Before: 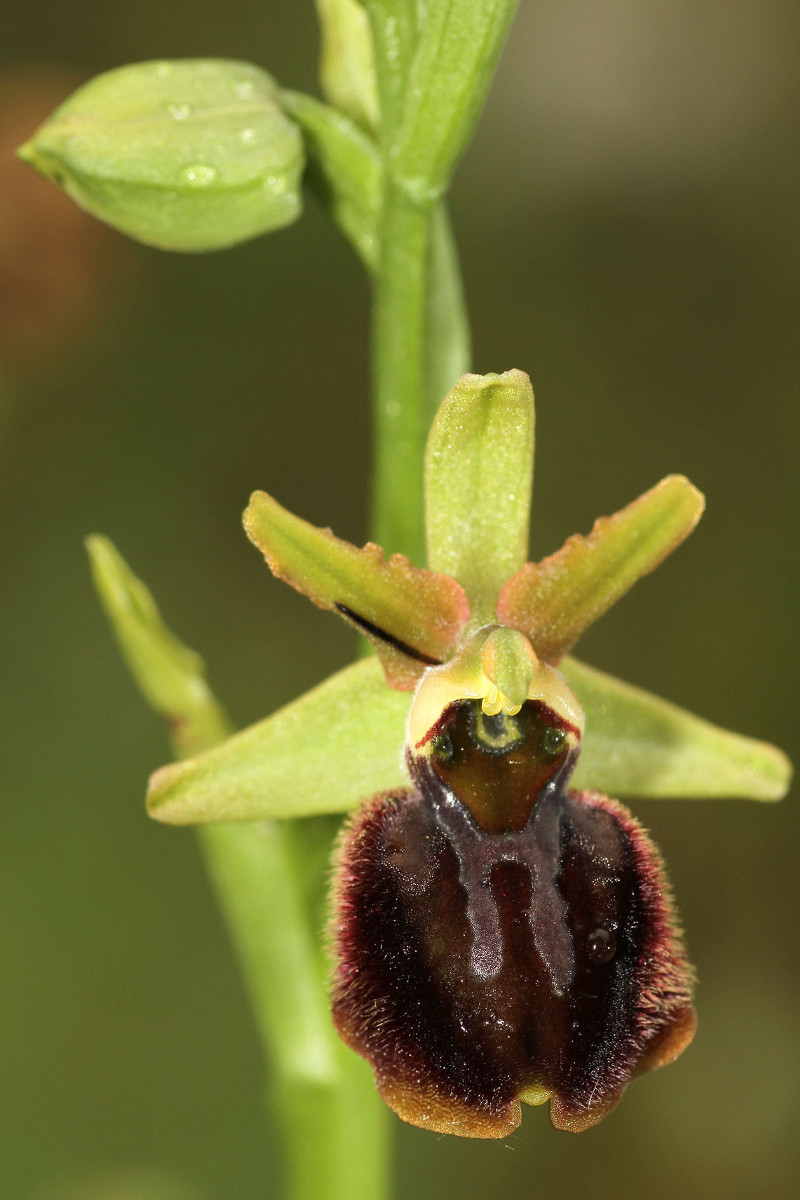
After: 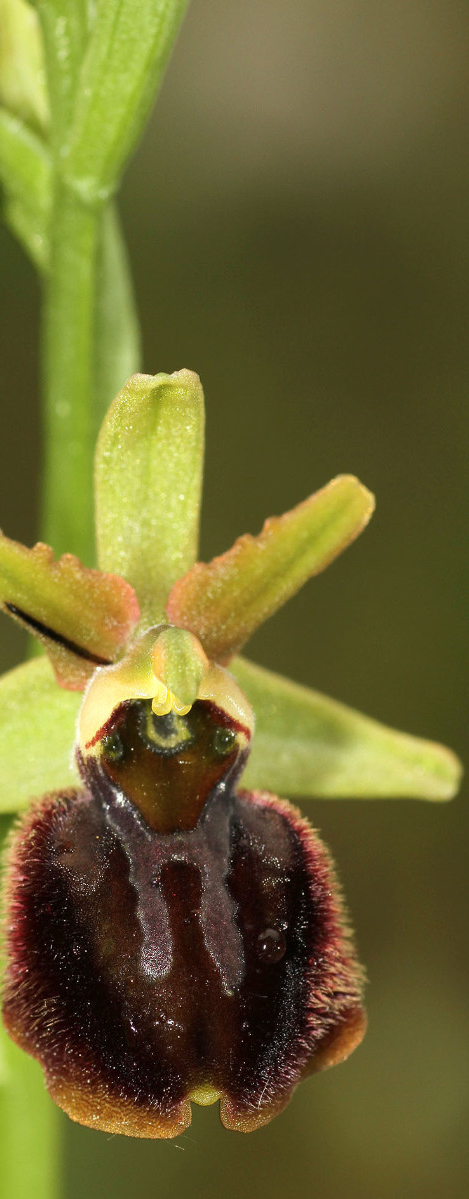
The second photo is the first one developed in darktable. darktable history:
crop: left 41.37%
